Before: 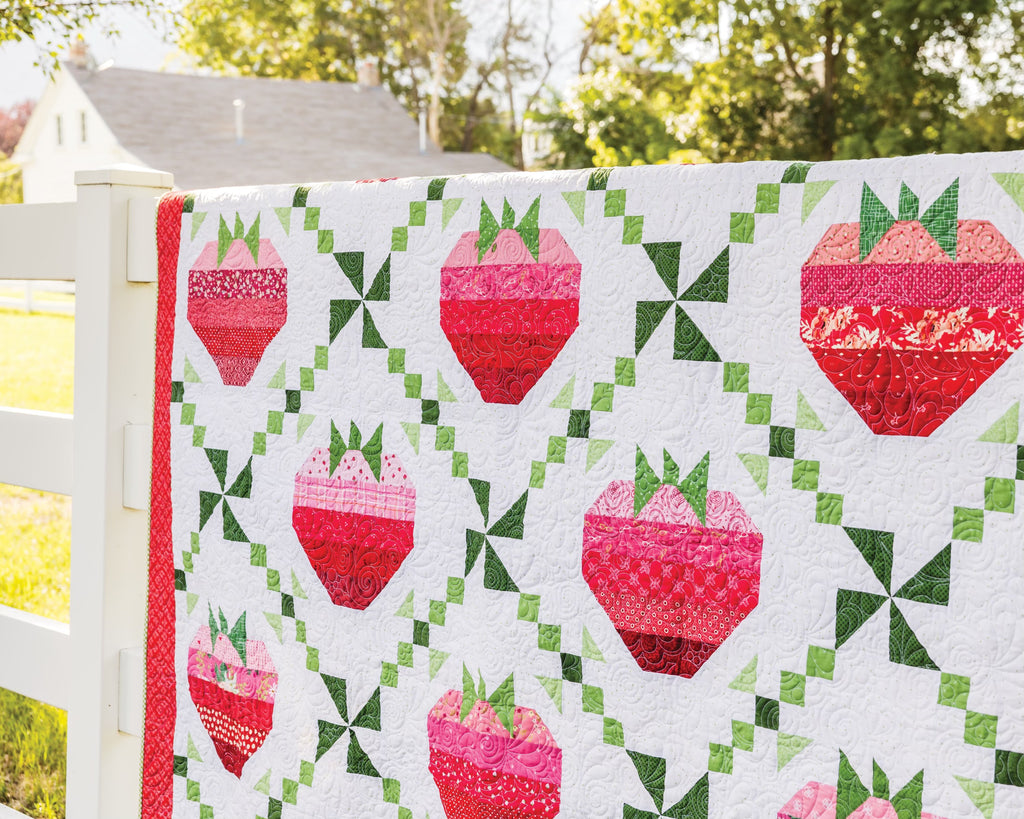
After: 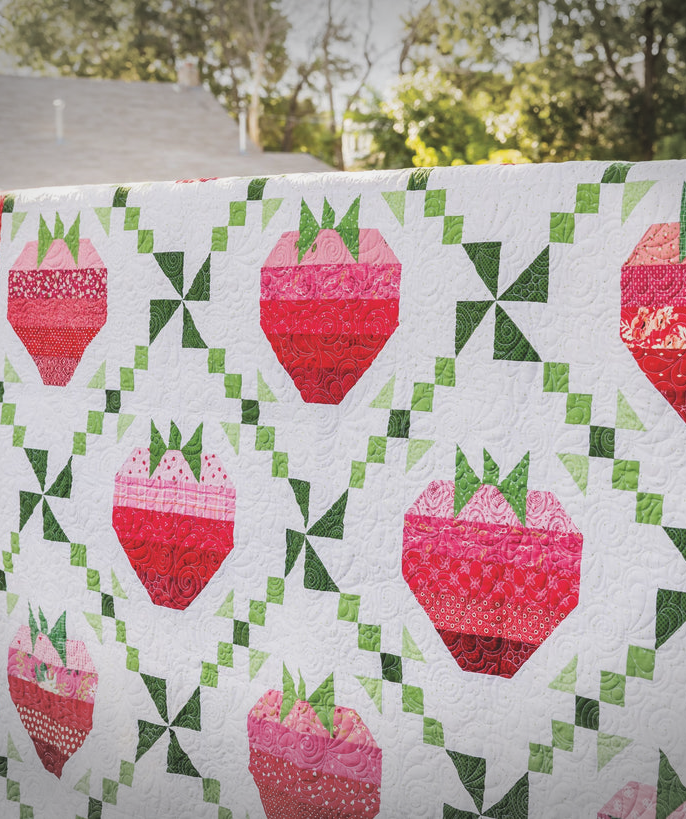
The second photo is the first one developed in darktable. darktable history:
exposure: black level correction -0.014, exposure -0.187 EV, compensate highlight preservation false
vignetting: fall-off start 99.38%, width/height ratio 1.308
crop and rotate: left 17.619%, right 15.328%
